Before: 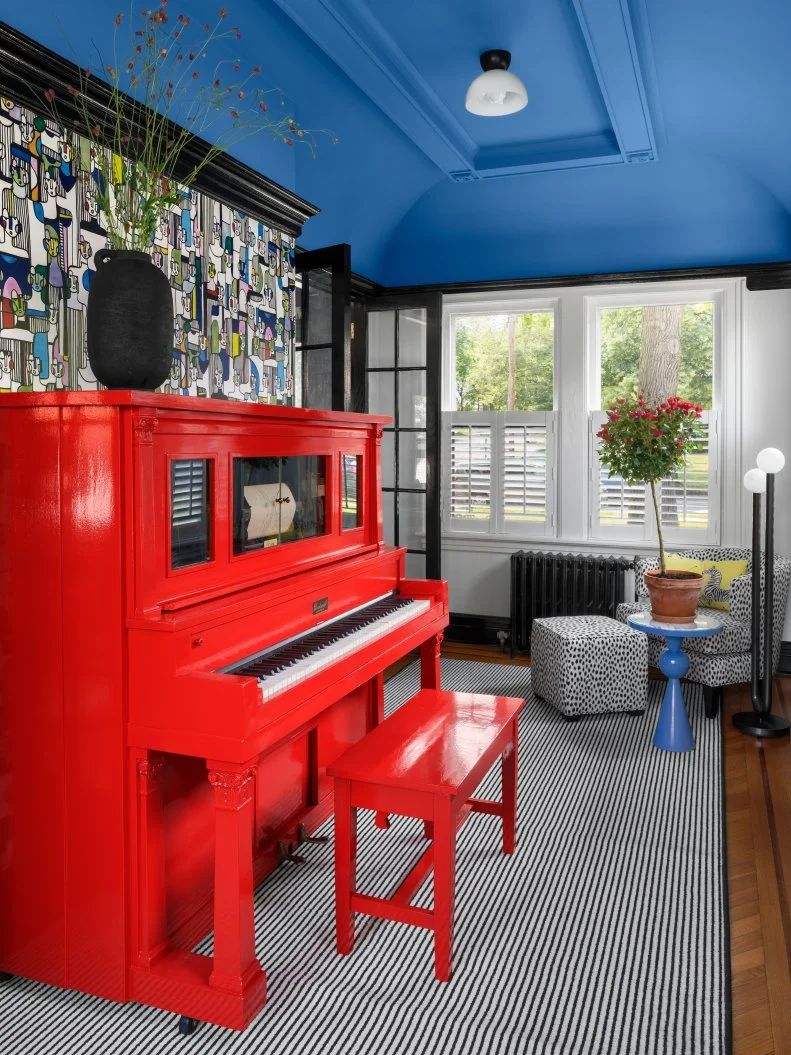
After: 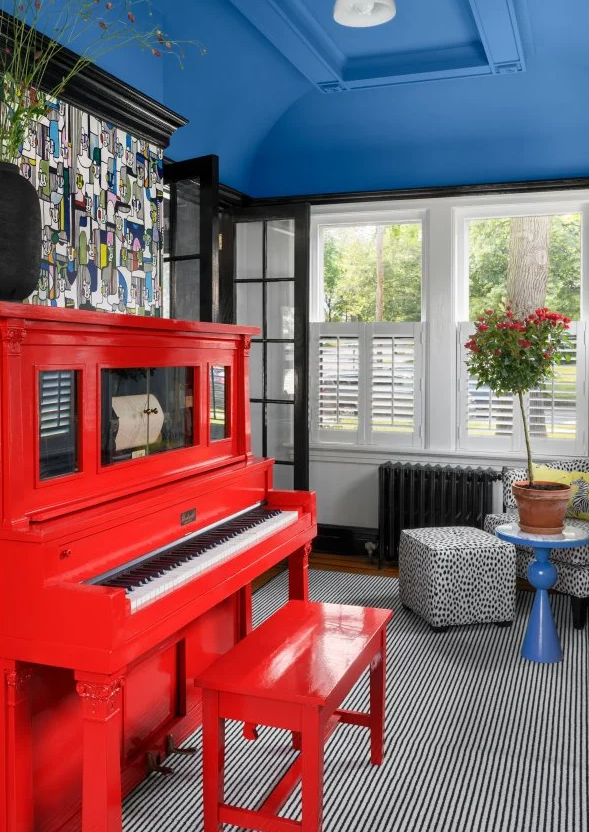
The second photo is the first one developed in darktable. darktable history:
crop: left 16.764%, top 8.462%, right 8.704%, bottom 12.653%
